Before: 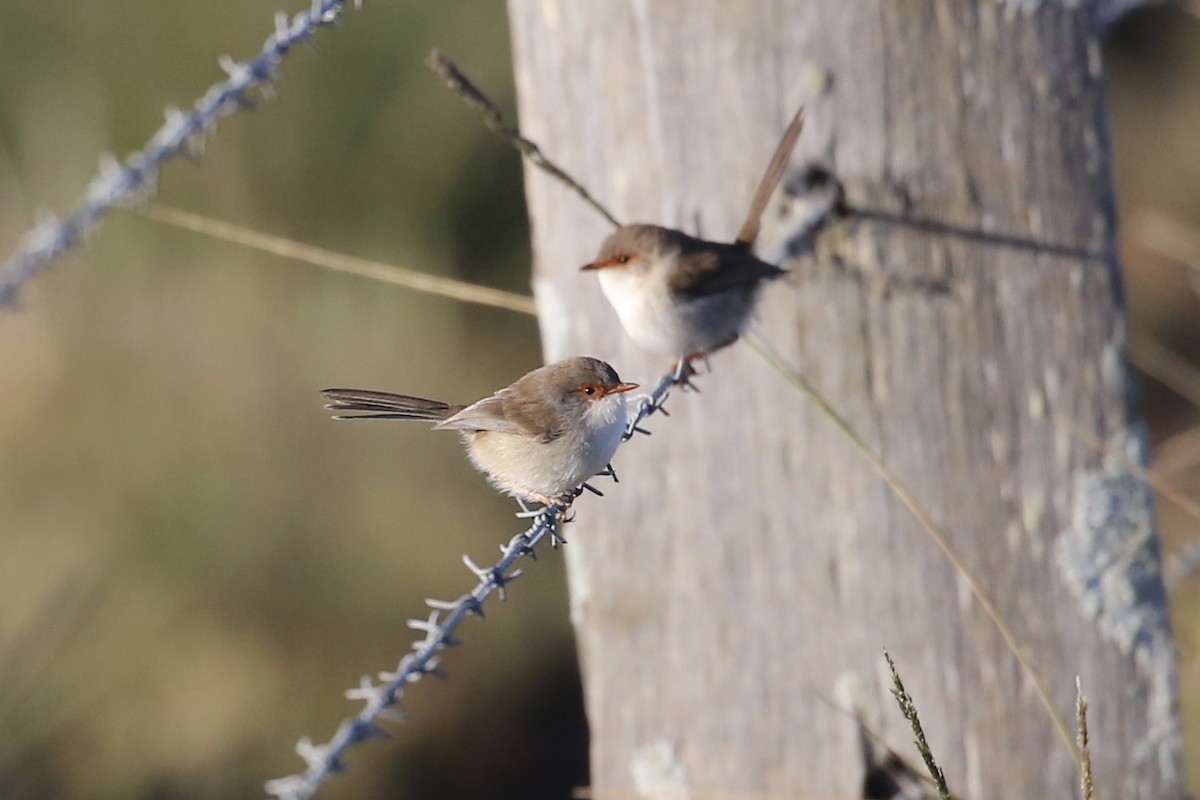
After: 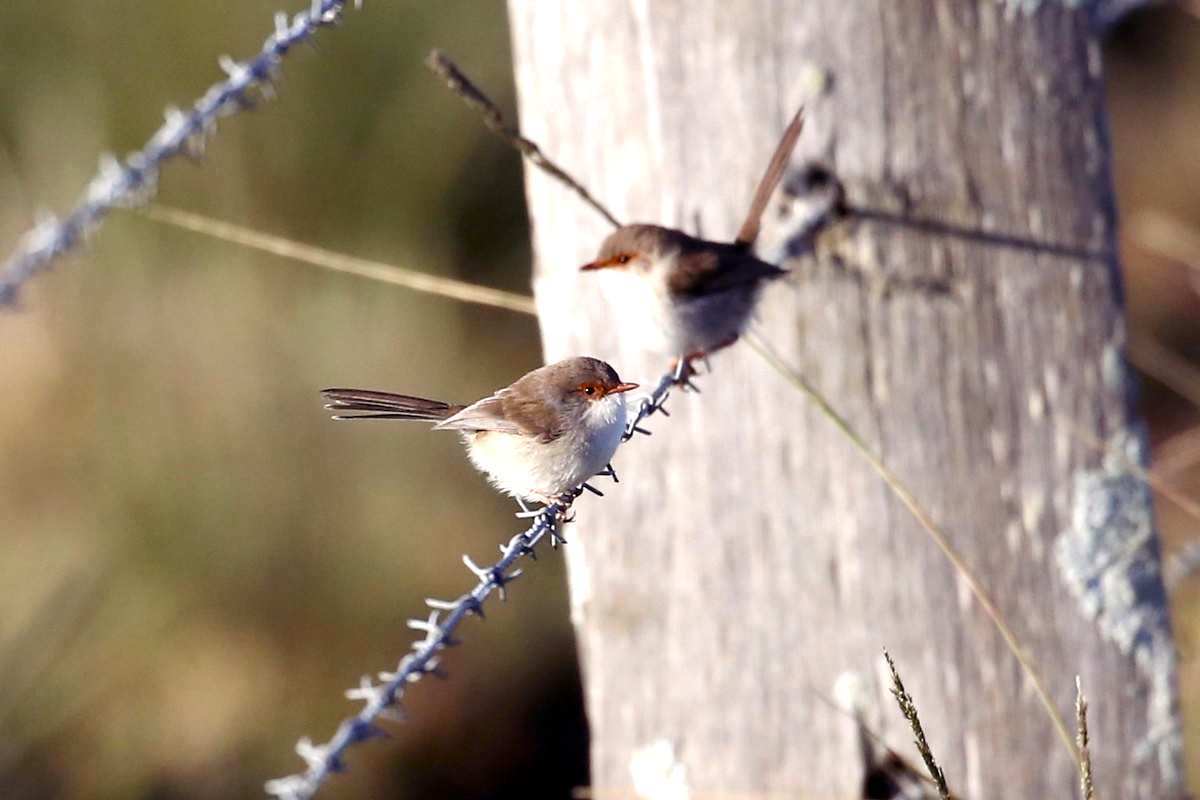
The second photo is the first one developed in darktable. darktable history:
color balance rgb: shadows lift › chroma 6.312%, shadows lift › hue 305.7°, global offset › luminance -0.865%, perceptual saturation grading › global saturation 20%, perceptual saturation grading › highlights -49.642%, perceptual saturation grading › shadows 24.435%, perceptual brilliance grading › global brilliance 21.204%, perceptual brilliance grading › shadows -34.672%, contrast 4.724%
